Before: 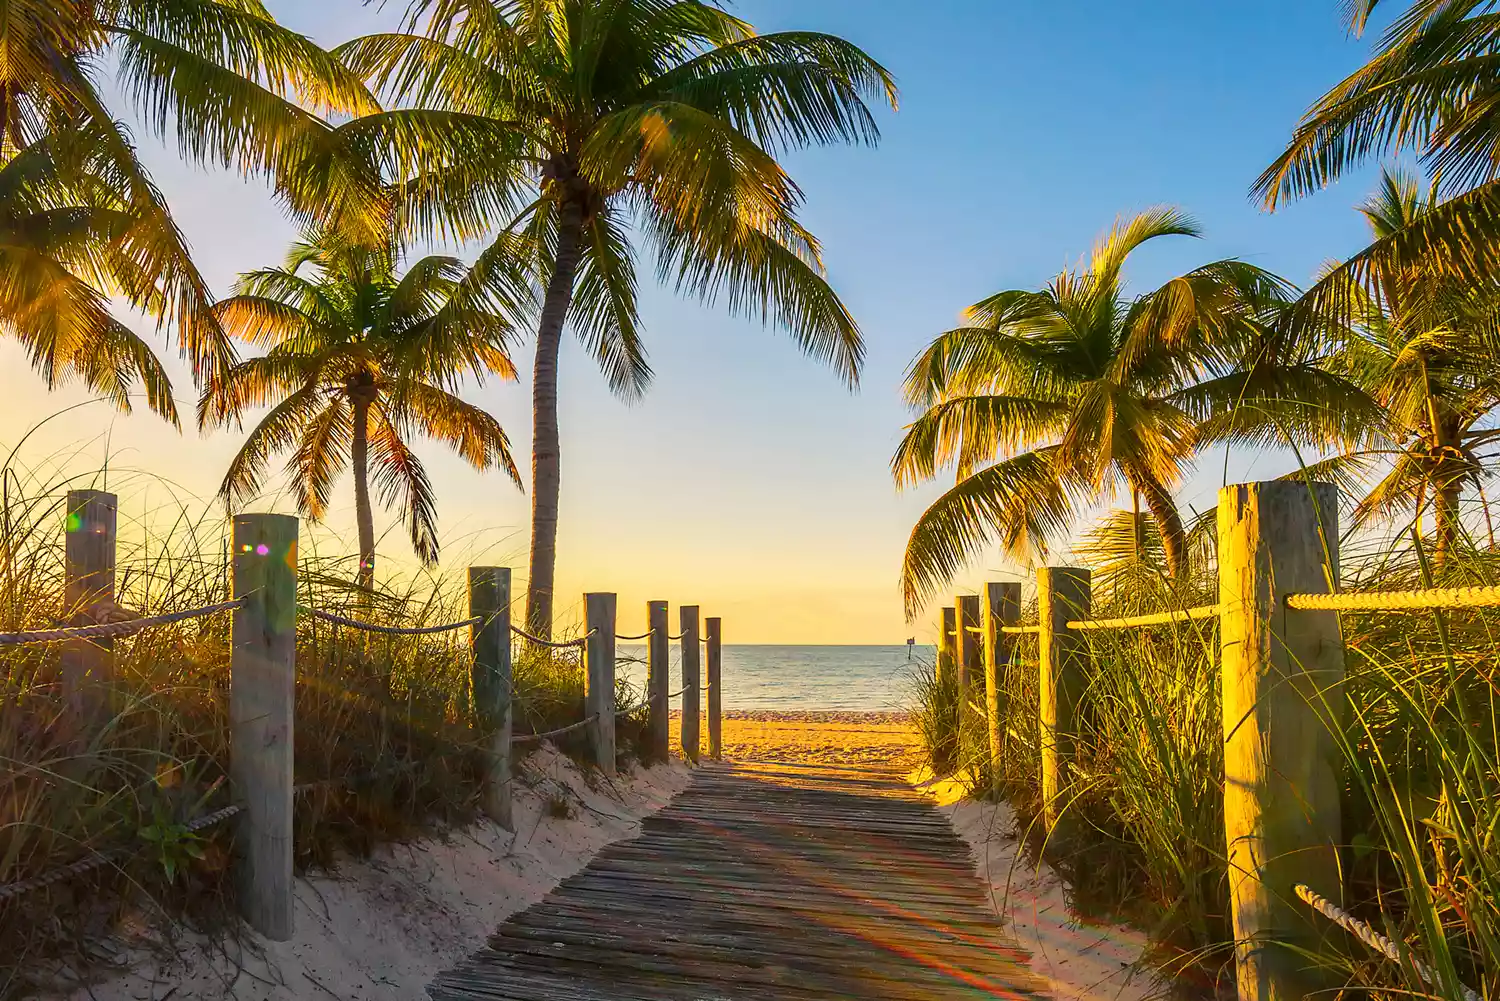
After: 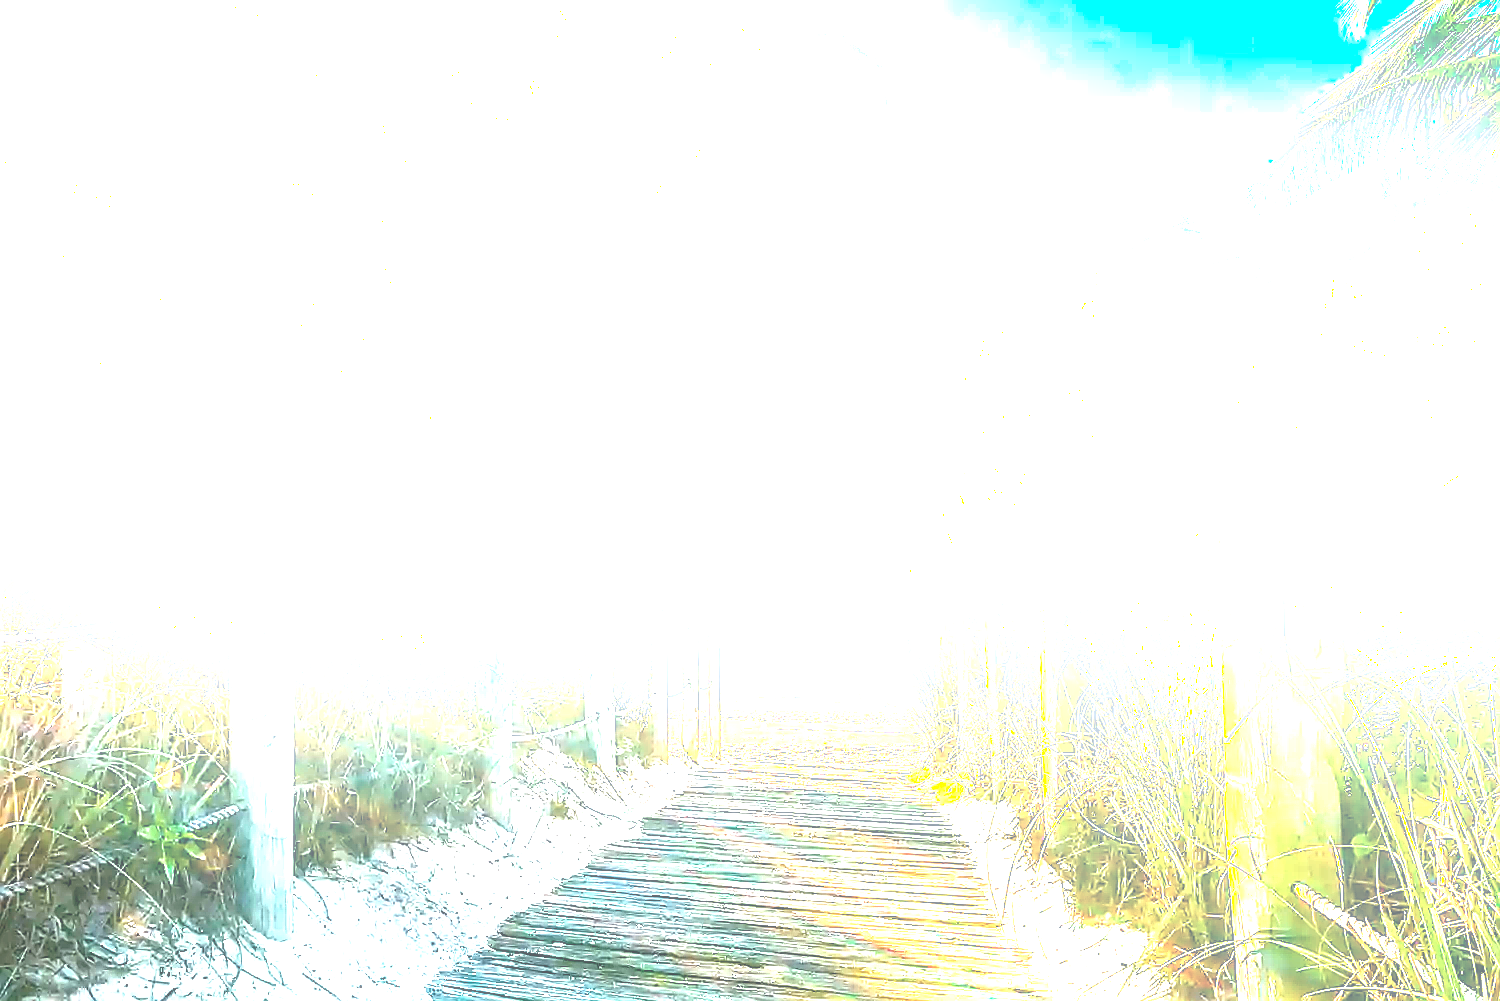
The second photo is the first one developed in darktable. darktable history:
exposure: black level correction 0, exposure 1.9 EV, compensate highlight preservation false
tone equalizer: -8 EV -0.417 EV, -7 EV -0.389 EV, -6 EV -0.333 EV, -5 EV -0.222 EV, -3 EV 0.222 EV, -2 EV 0.333 EV, -1 EV 0.389 EV, +0 EV 0.417 EV, edges refinement/feathering 500, mask exposure compensation -1.57 EV, preserve details no
local contrast: detail 130%
sharpen: radius 1.4, amount 1.25, threshold 0.7
color correction: highlights a* -4.18, highlights b* -10.81
color balance rgb: shadows lift › luminance -7.7%, shadows lift › chroma 2.13%, shadows lift › hue 165.27°, power › luminance -7.77%, power › chroma 1.1%, power › hue 215.88°, highlights gain › luminance 15.15%, highlights gain › chroma 7%, highlights gain › hue 125.57°, global offset › luminance -0.33%, global offset › chroma 0.11%, global offset › hue 165.27°, perceptual saturation grading › global saturation 24.42%, perceptual saturation grading › highlights -24.42%, perceptual saturation grading › mid-tones 24.42%, perceptual saturation grading › shadows 40%, perceptual brilliance grading › global brilliance -5%, perceptual brilliance grading › highlights 24.42%, perceptual brilliance grading › mid-tones 7%, perceptual brilliance grading › shadows -5%
